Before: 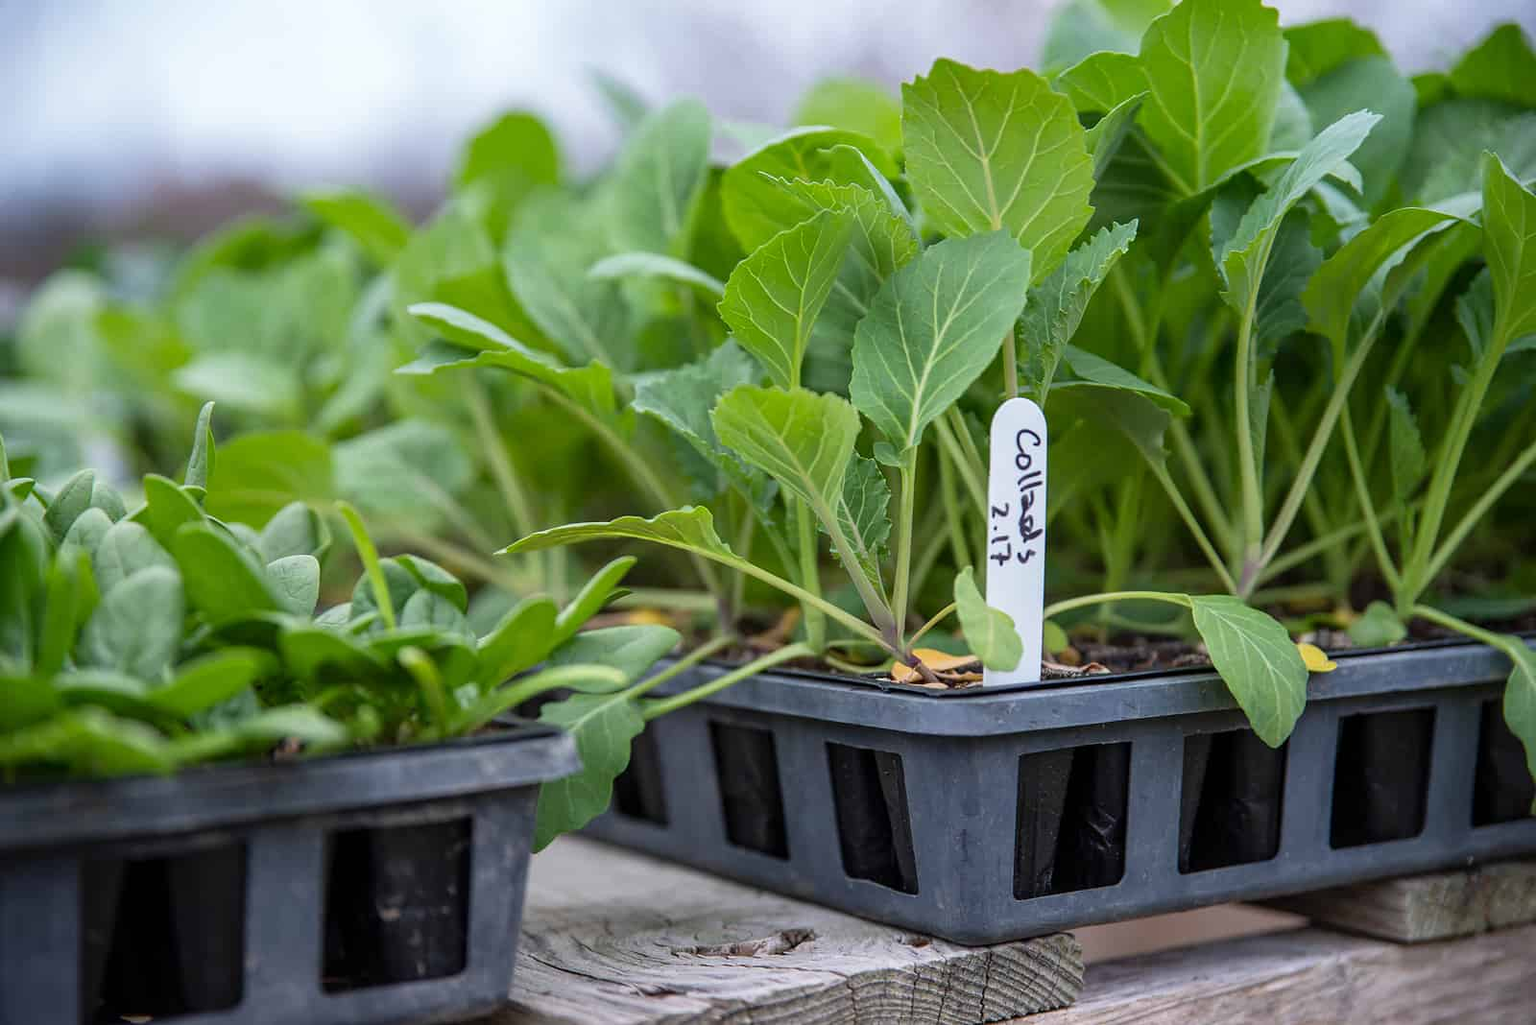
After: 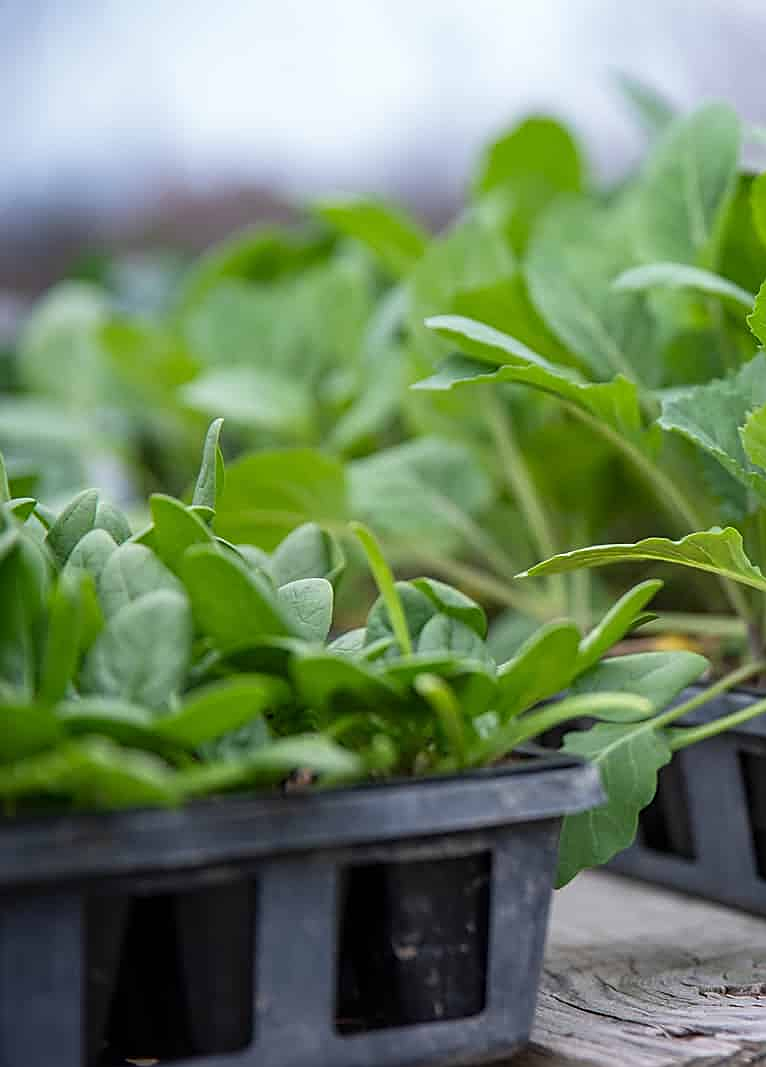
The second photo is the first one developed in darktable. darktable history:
sharpen: on, module defaults
crop and rotate: left 0.05%, right 52.015%
